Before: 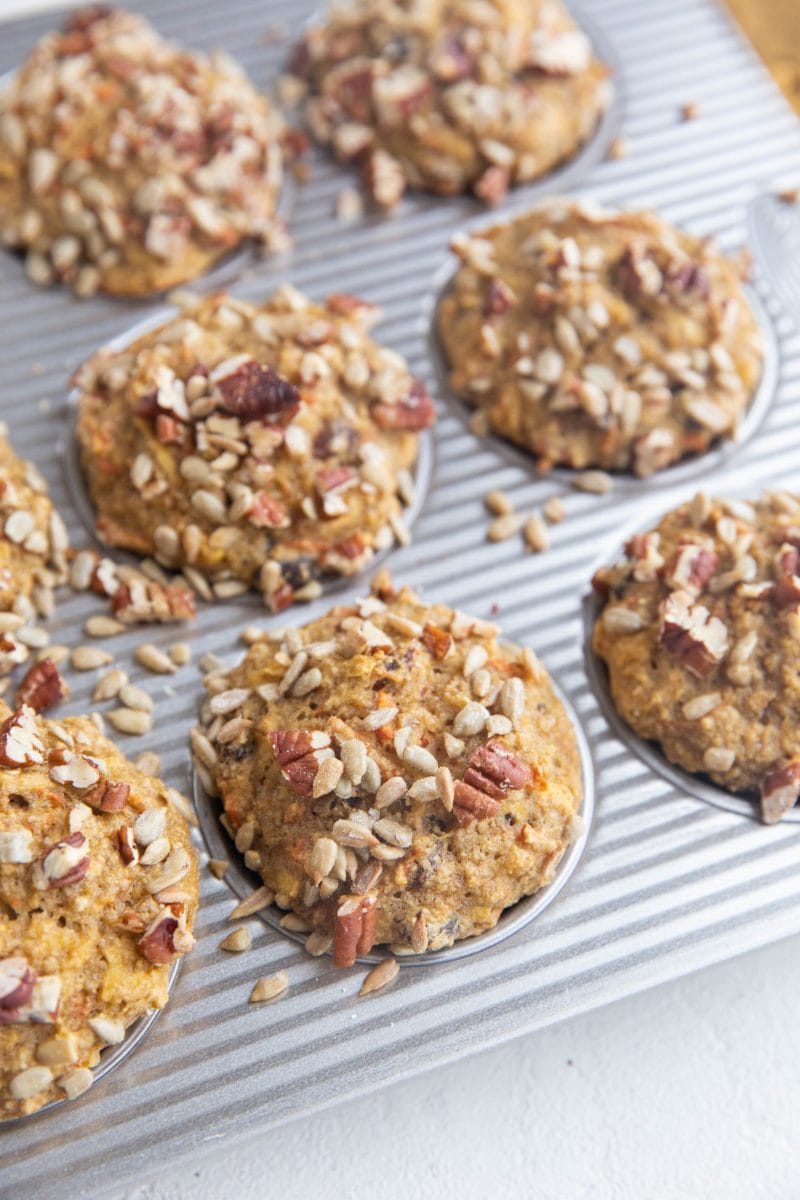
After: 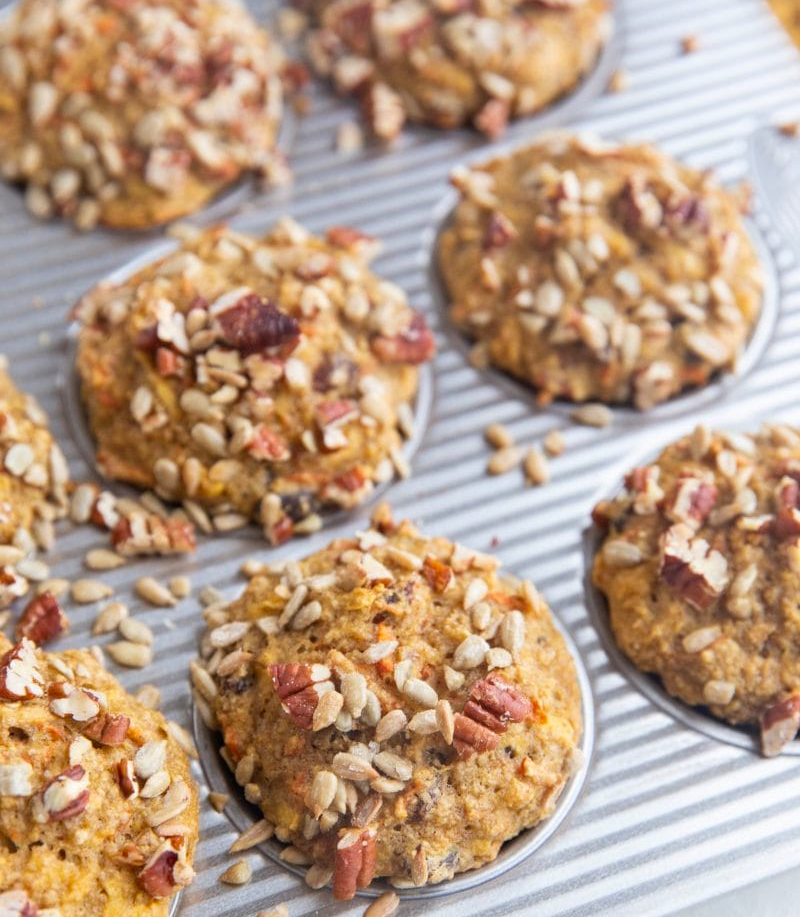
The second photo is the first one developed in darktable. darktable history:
crop: top 5.615%, bottom 17.918%
contrast brightness saturation: contrast 0.043, saturation 0.159
